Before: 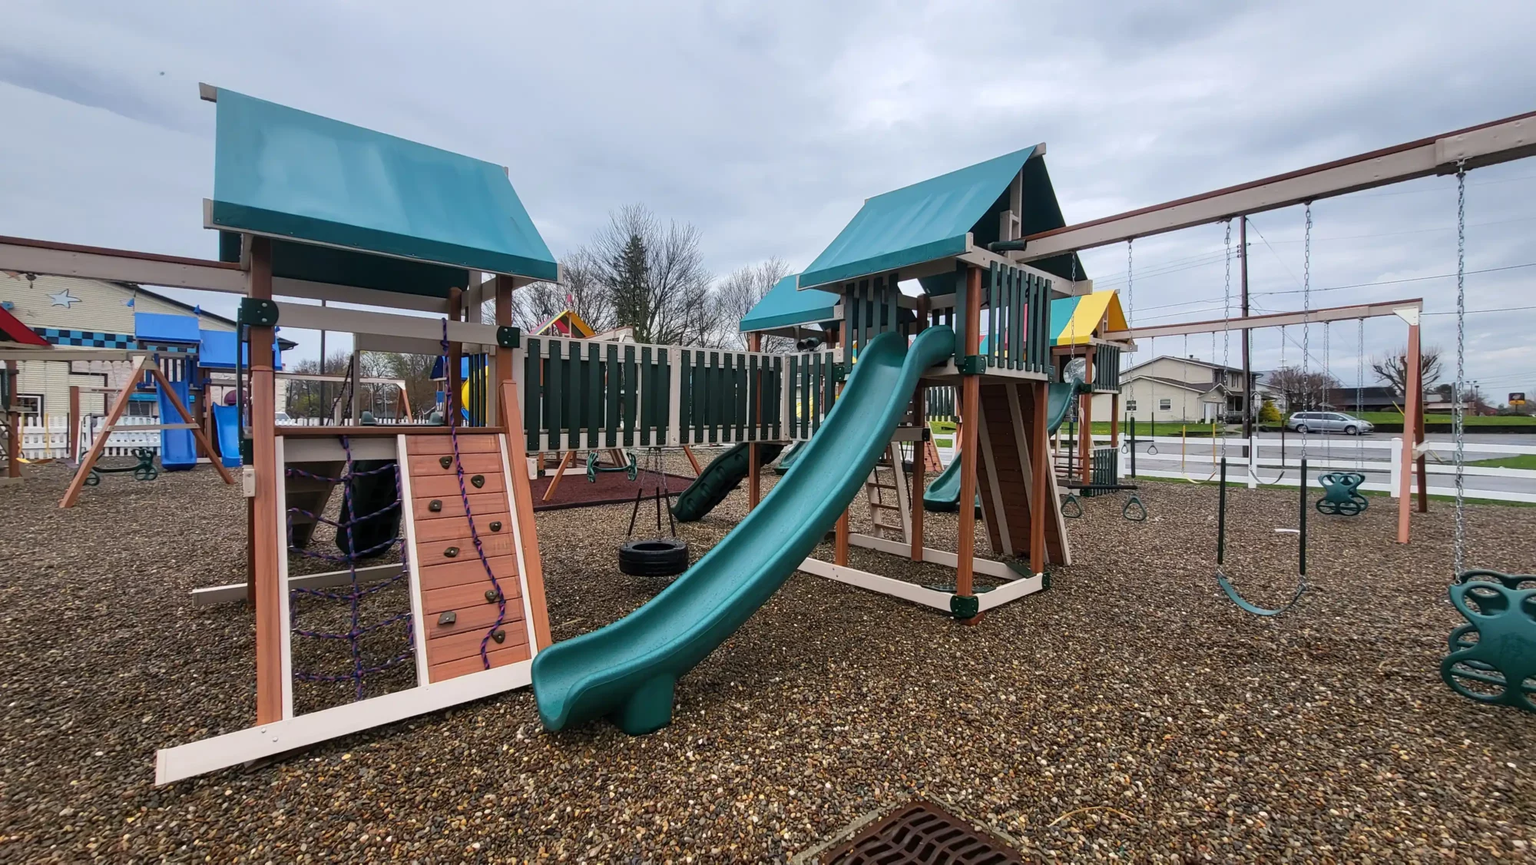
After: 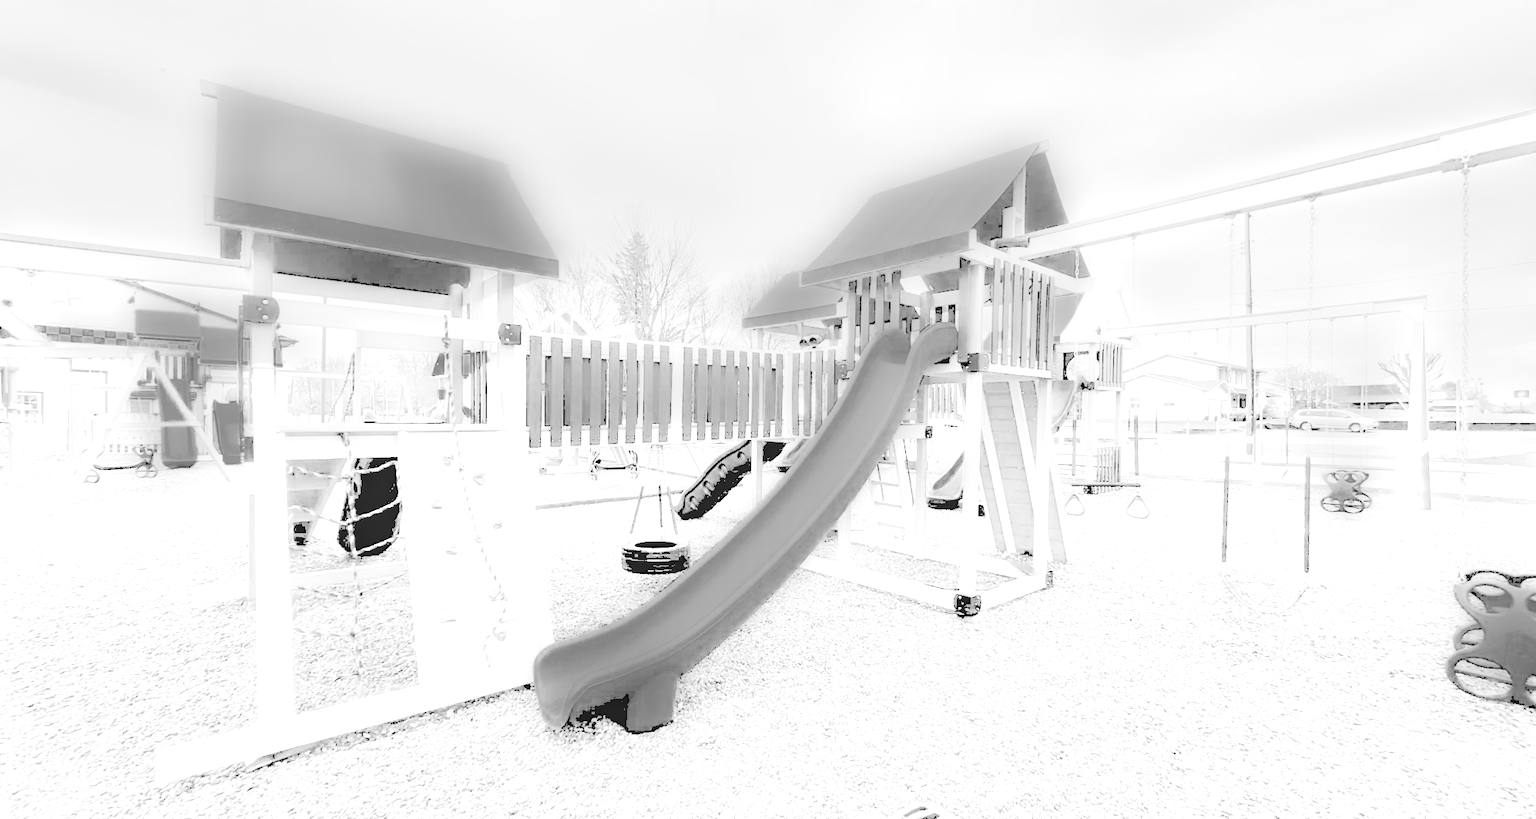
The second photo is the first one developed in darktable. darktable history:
crop: top 0.448%, right 0.264%, bottom 5.045%
levels: levels [0.246, 0.246, 0.506]
white balance: red 8, blue 8
local contrast: on, module defaults
monochrome: on, module defaults
